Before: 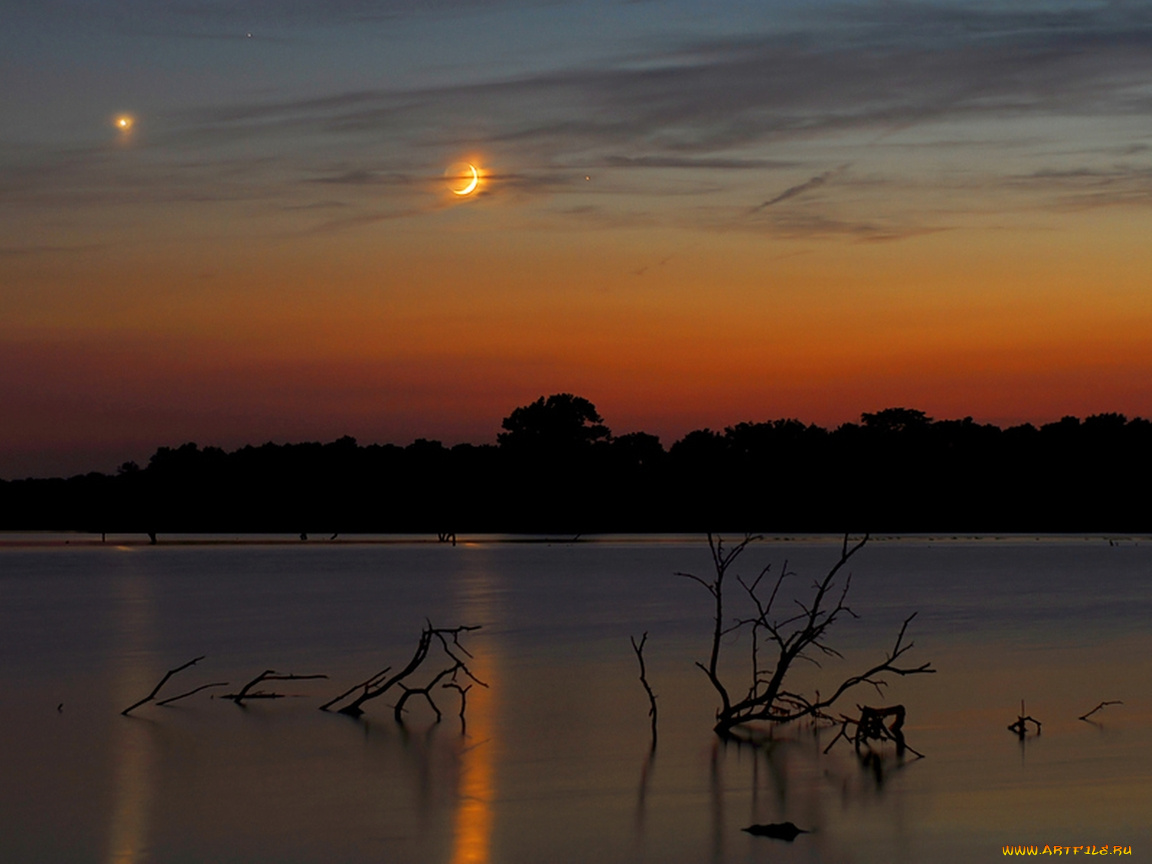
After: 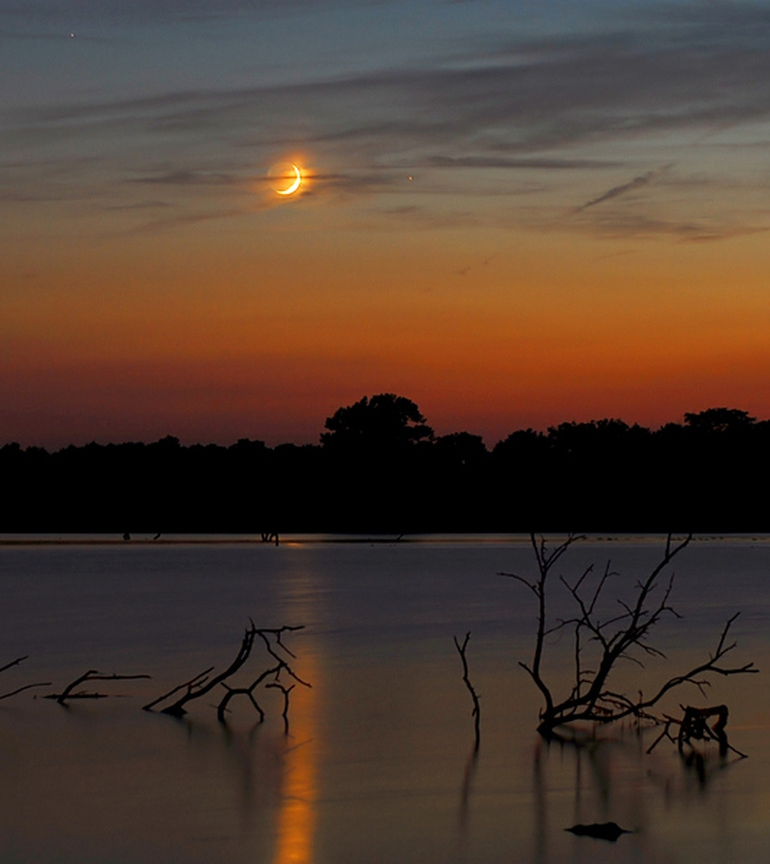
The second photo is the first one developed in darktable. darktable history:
crop: left 15.381%, right 17.742%
